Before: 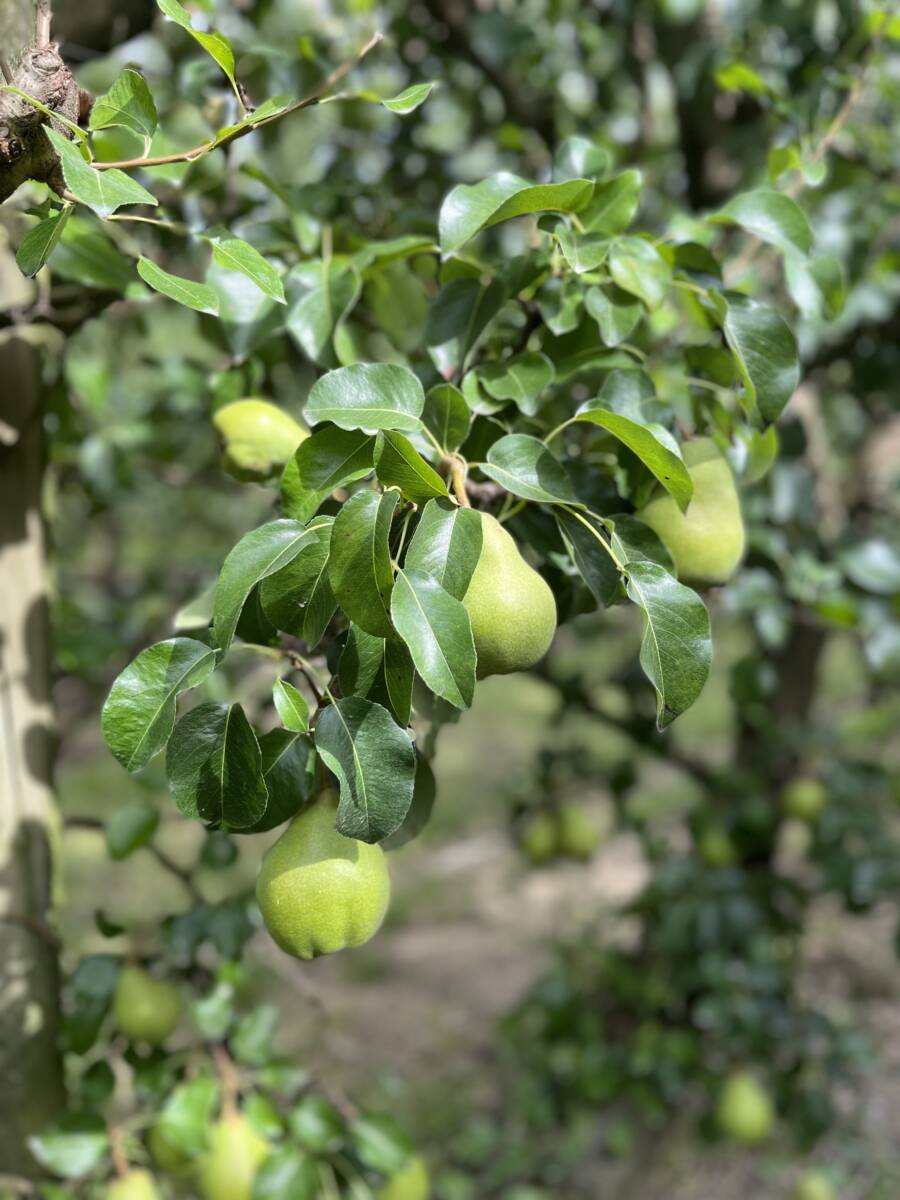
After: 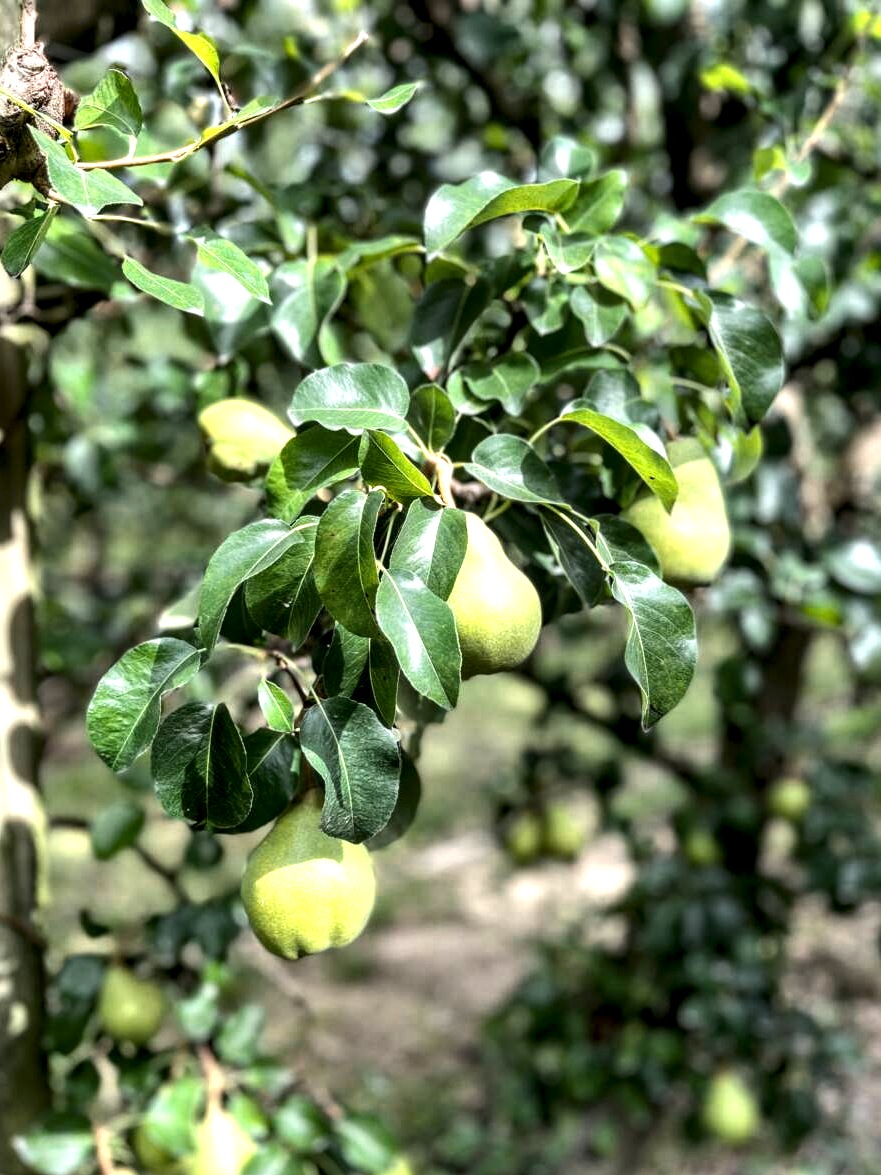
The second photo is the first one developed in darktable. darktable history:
crop: left 1.743%, right 0.268%, bottom 2.011%
local contrast: highlights 60%, shadows 60%, detail 160%
color zones: curves: ch0 [(0.018, 0.548) (0.197, 0.654) (0.425, 0.447) (0.605, 0.658) (0.732, 0.579)]; ch1 [(0.105, 0.531) (0.224, 0.531) (0.386, 0.39) (0.618, 0.456) (0.732, 0.456) (0.956, 0.421)]; ch2 [(0.039, 0.583) (0.215, 0.465) (0.399, 0.544) (0.465, 0.548) (0.614, 0.447) (0.724, 0.43) (0.882, 0.623) (0.956, 0.632)]
tone equalizer: -8 EV -0.417 EV, -7 EV -0.389 EV, -6 EV -0.333 EV, -5 EV -0.222 EV, -3 EV 0.222 EV, -2 EV 0.333 EV, -1 EV 0.389 EV, +0 EV 0.417 EV, edges refinement/feathering 500, mask exposure compensation -1.57 EV, preserve details no
